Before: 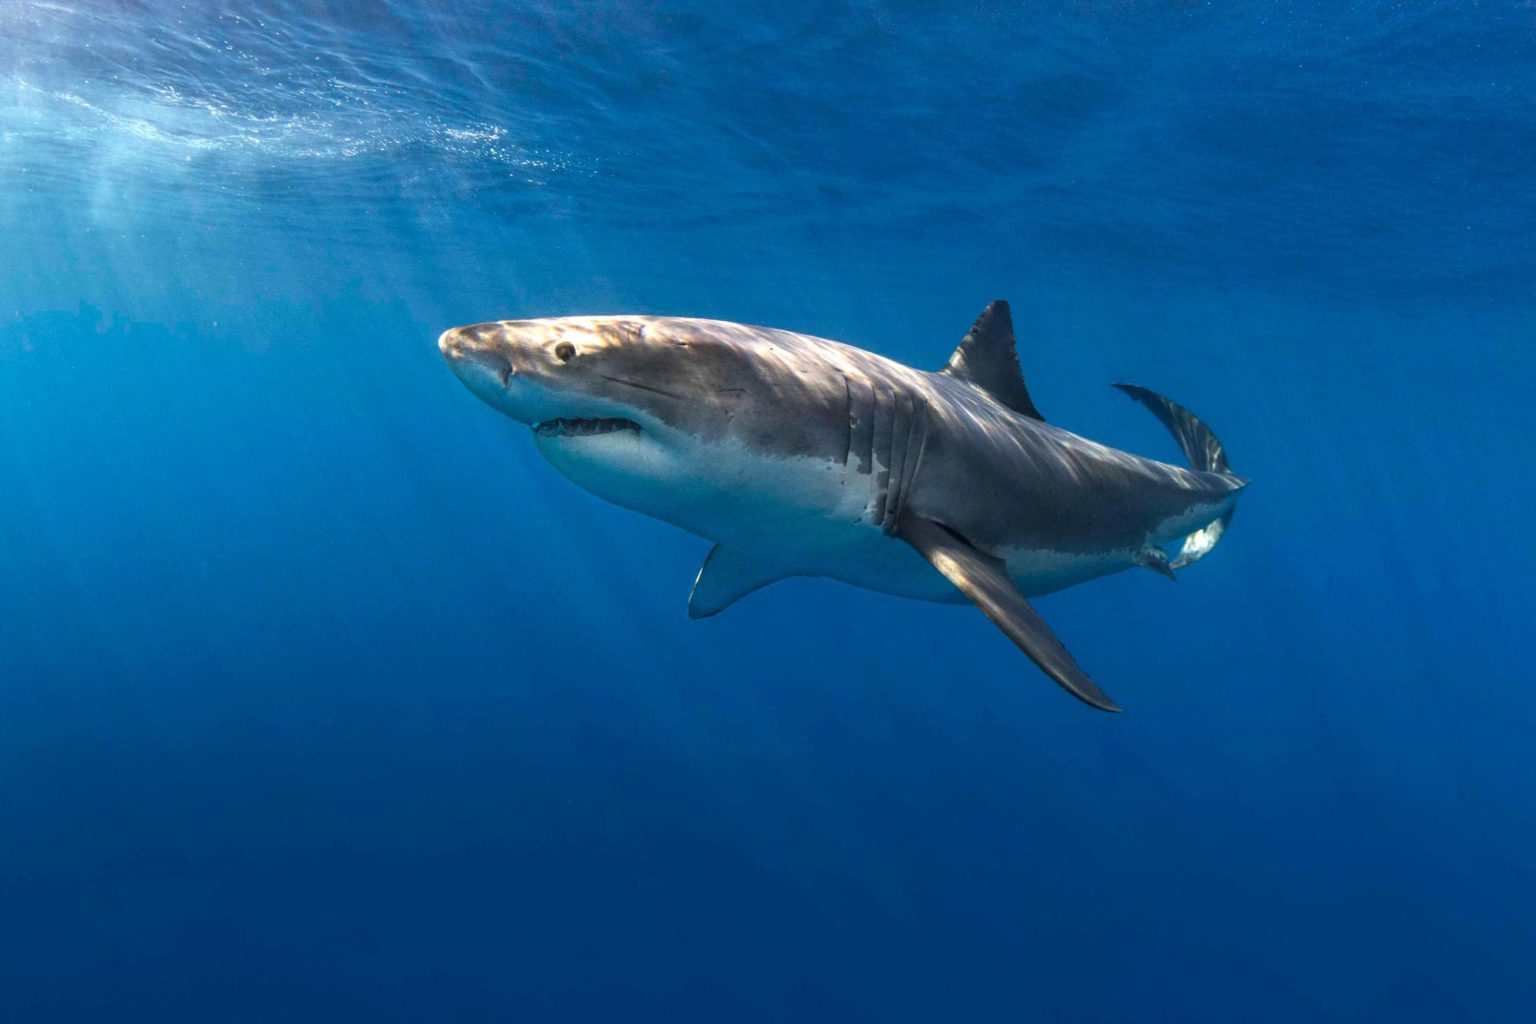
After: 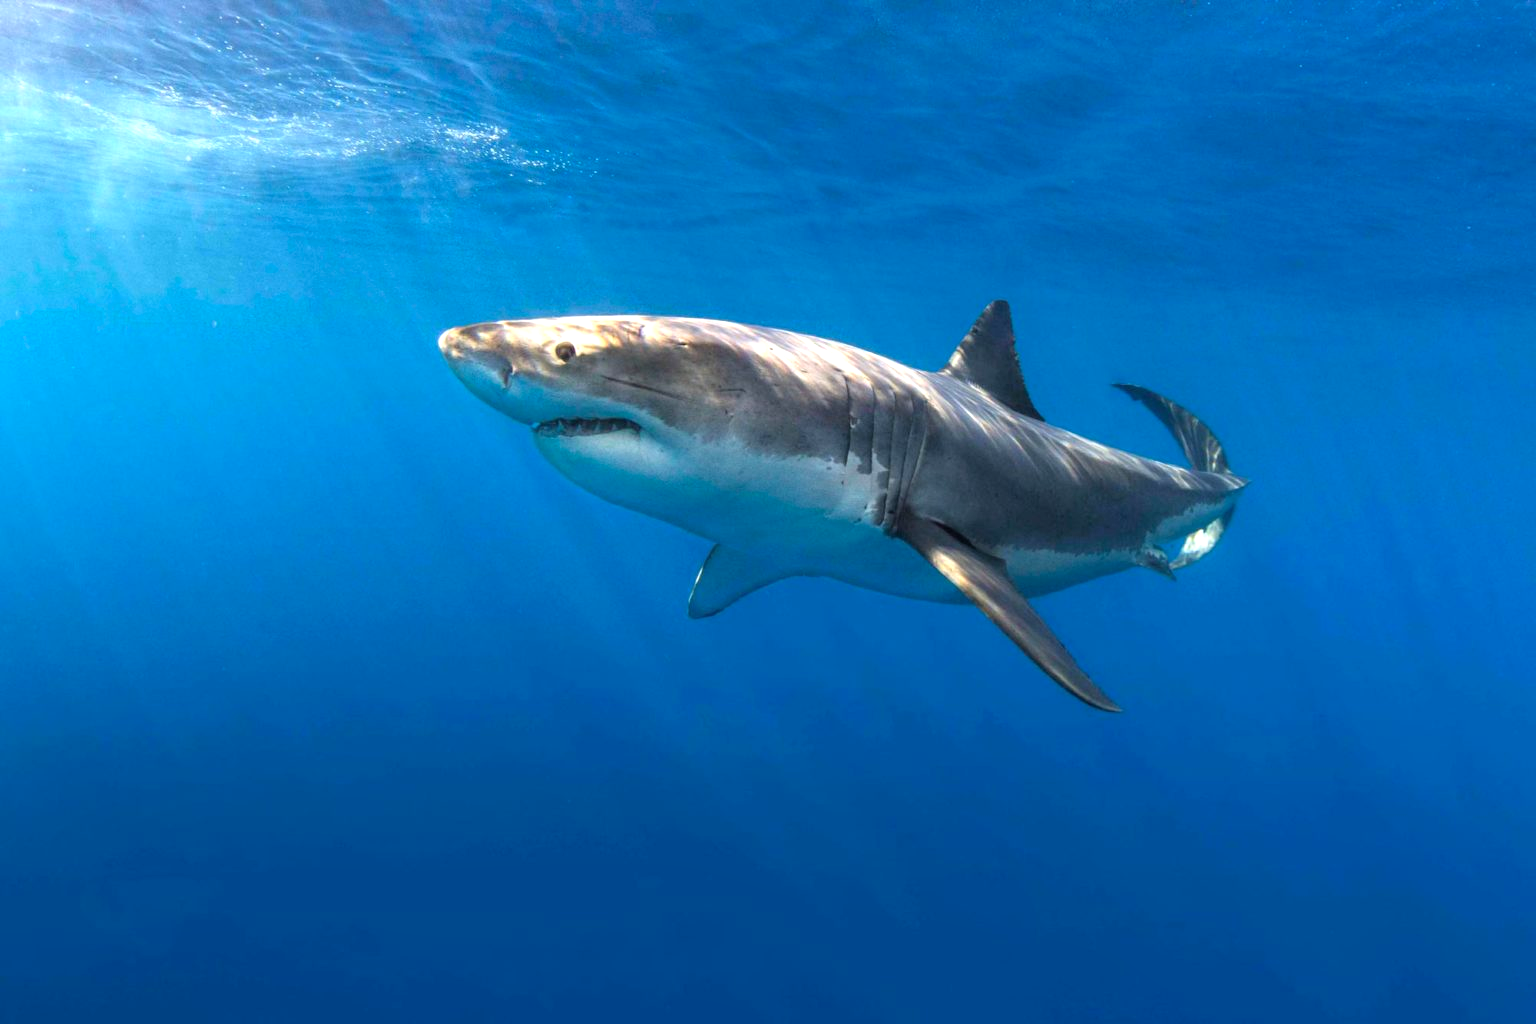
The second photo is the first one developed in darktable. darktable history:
tone equalizer: -8 EV -0.414 EV, -7 EV -0.381 EV, -6 EV -0.361 EV, -5 EV -0.216 EV, -3 EV 0.216 EV, -2 EV 0.32 EV, -1 EV 0.39 EV, +0 EV 0.421 EV
contrast brightness saturation: contrast 0.03, brightness 0.066, saturation 0.124
